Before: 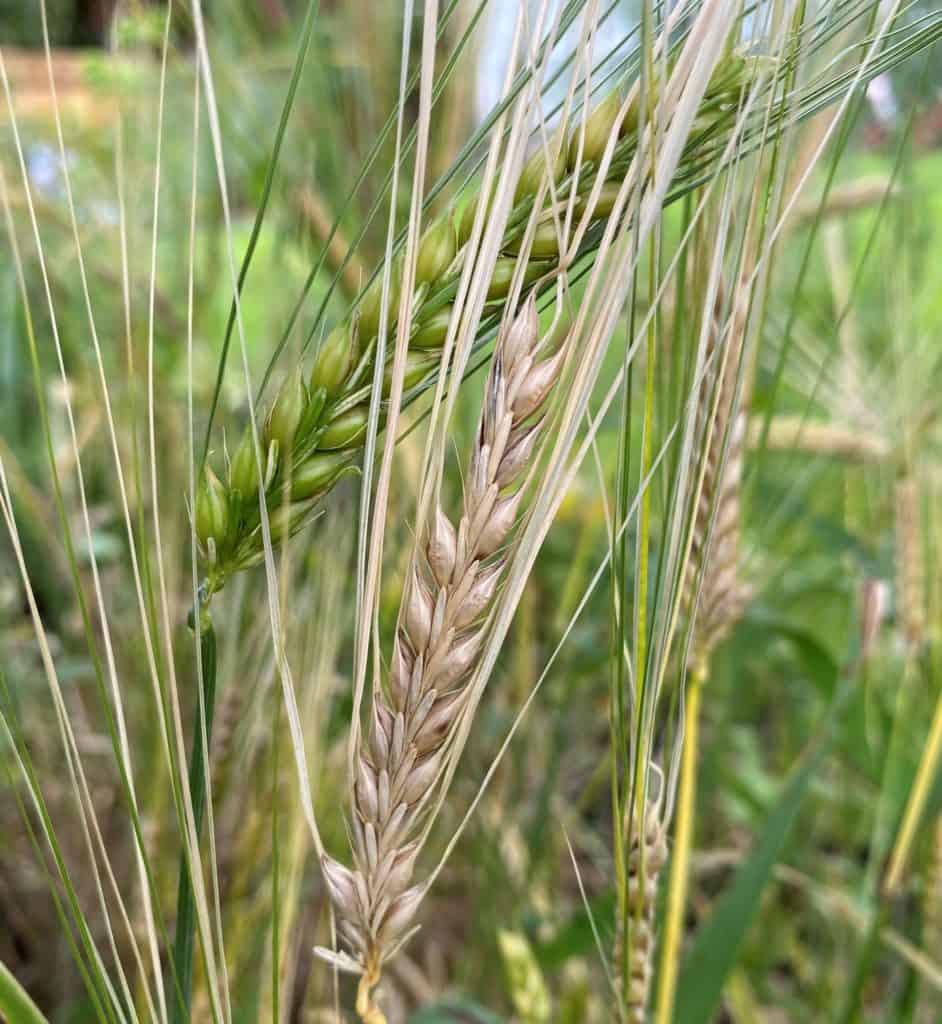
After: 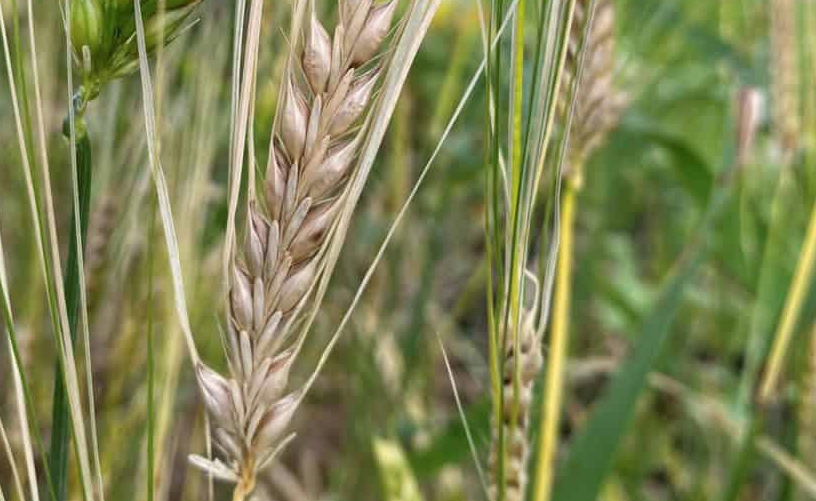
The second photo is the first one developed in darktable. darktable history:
crop and rotate: left 13.306%, top 48.129%, bottom 2.928%
contrast brightness saturation: saturation -0.05
